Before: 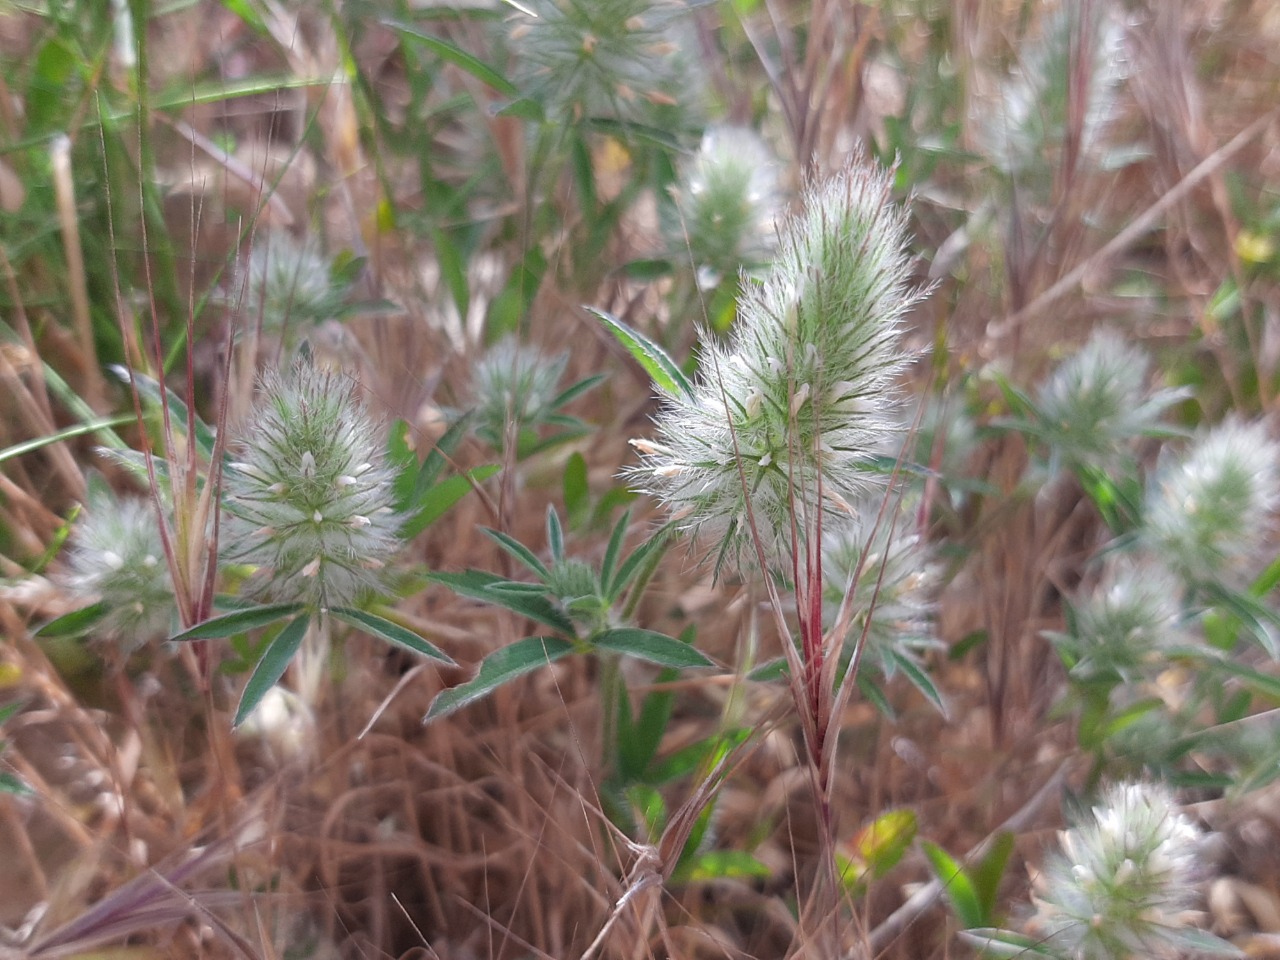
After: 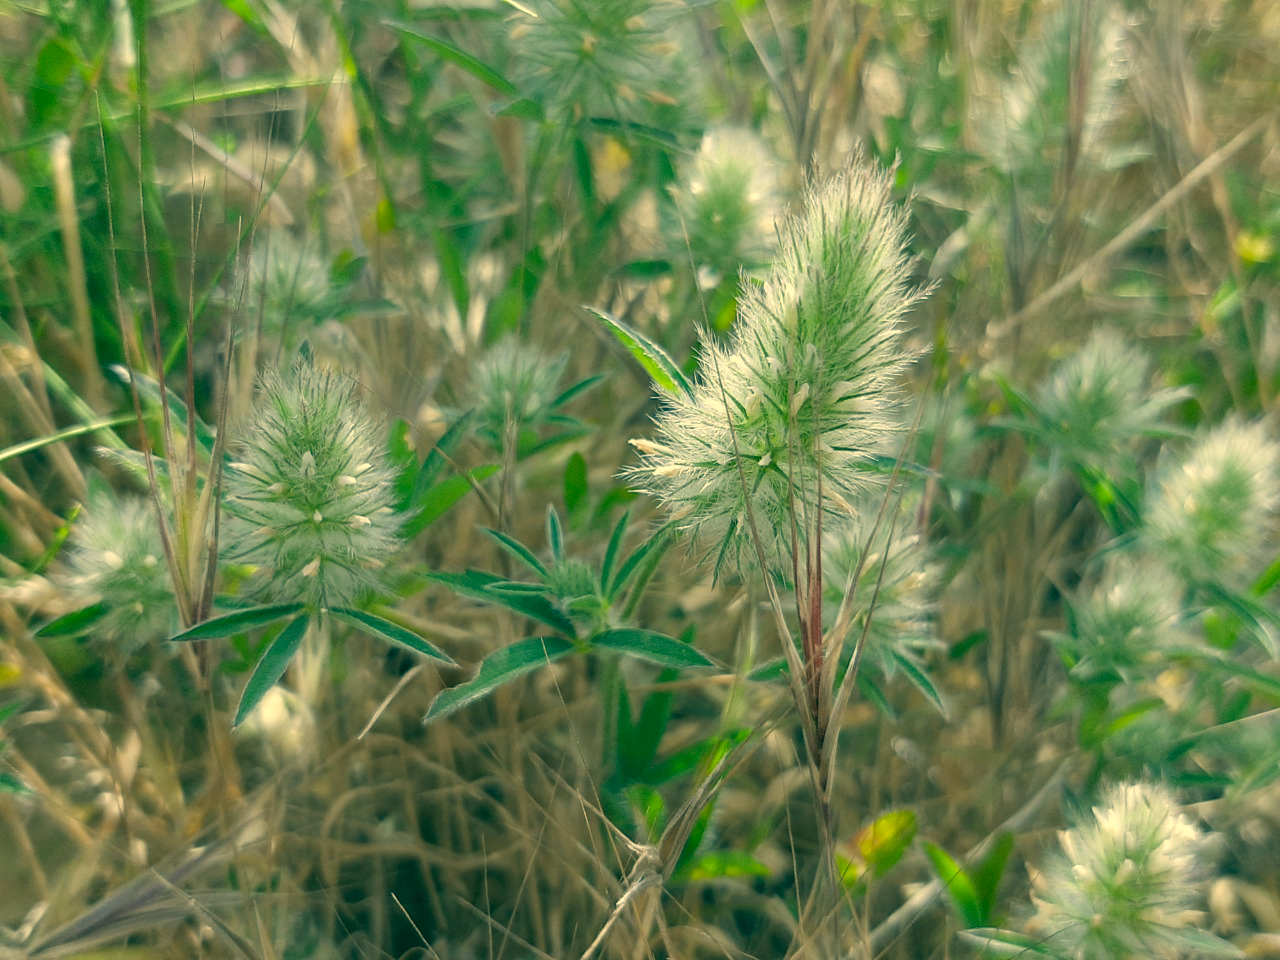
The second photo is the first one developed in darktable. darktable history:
color correction: highlights a* 2.23, highlights b* 34.18, shadows a* -37.06, shadows b* -5.64
